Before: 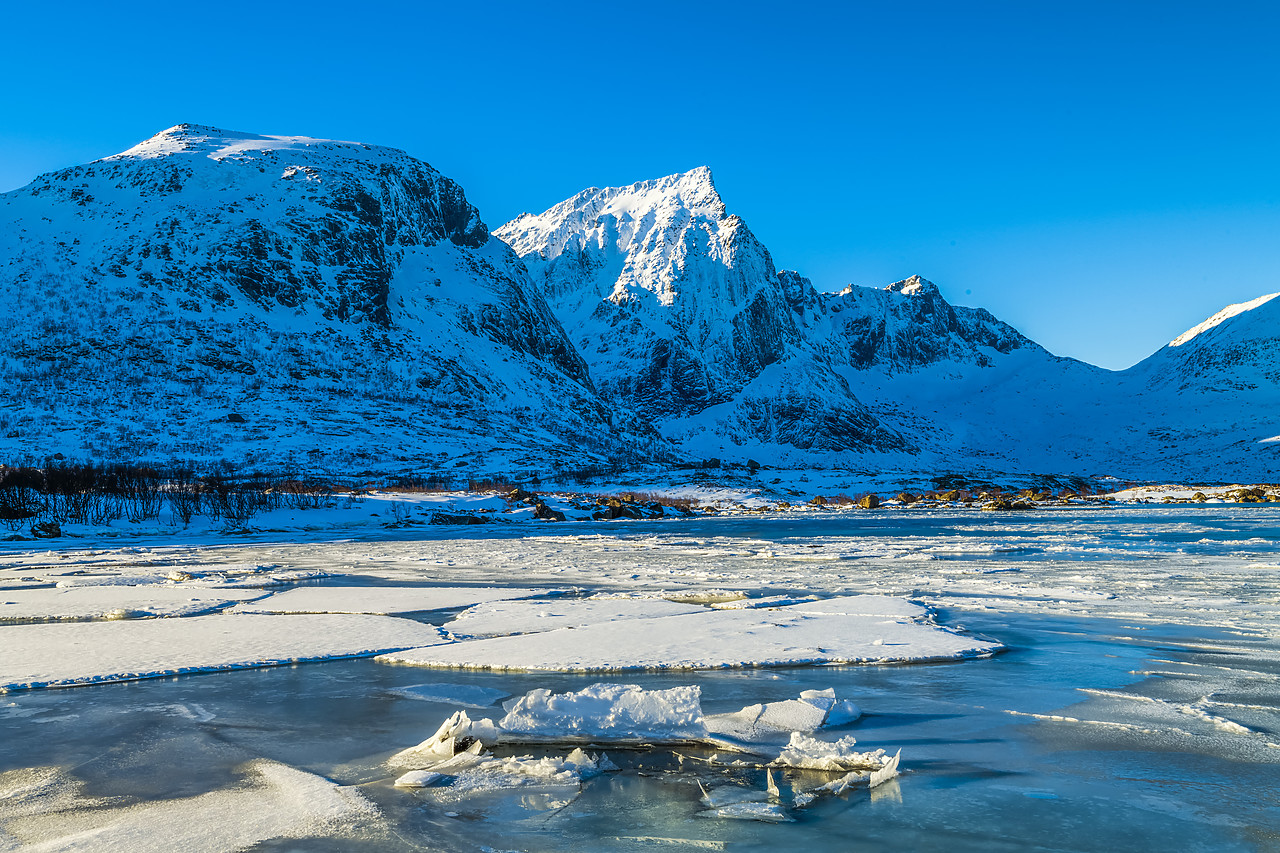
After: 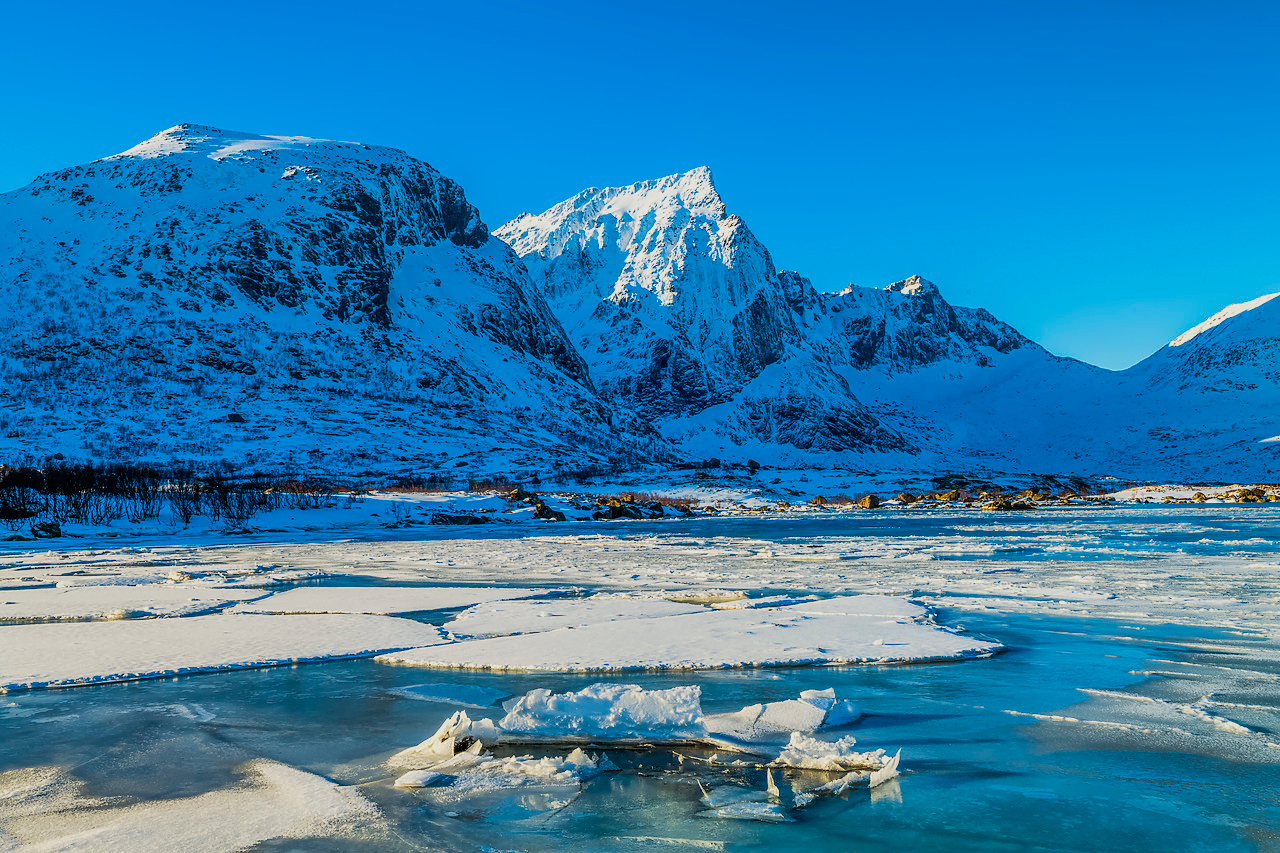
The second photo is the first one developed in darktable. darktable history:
tone equalizer: -8 EV -0.002 EV, -7 EV 0.004 EV, -6 EV -0.025 EV, -5 EV 0.015 EV, -4 EV -0.009 EV, -3 EV 0.035 EV, -2 EV -0.089 EV, -1 EV -0.318 EV, +0 EV -0.58 EV, edges refinement/feathering 500, mask exposure compensation -1.57 EV, preserve details no
